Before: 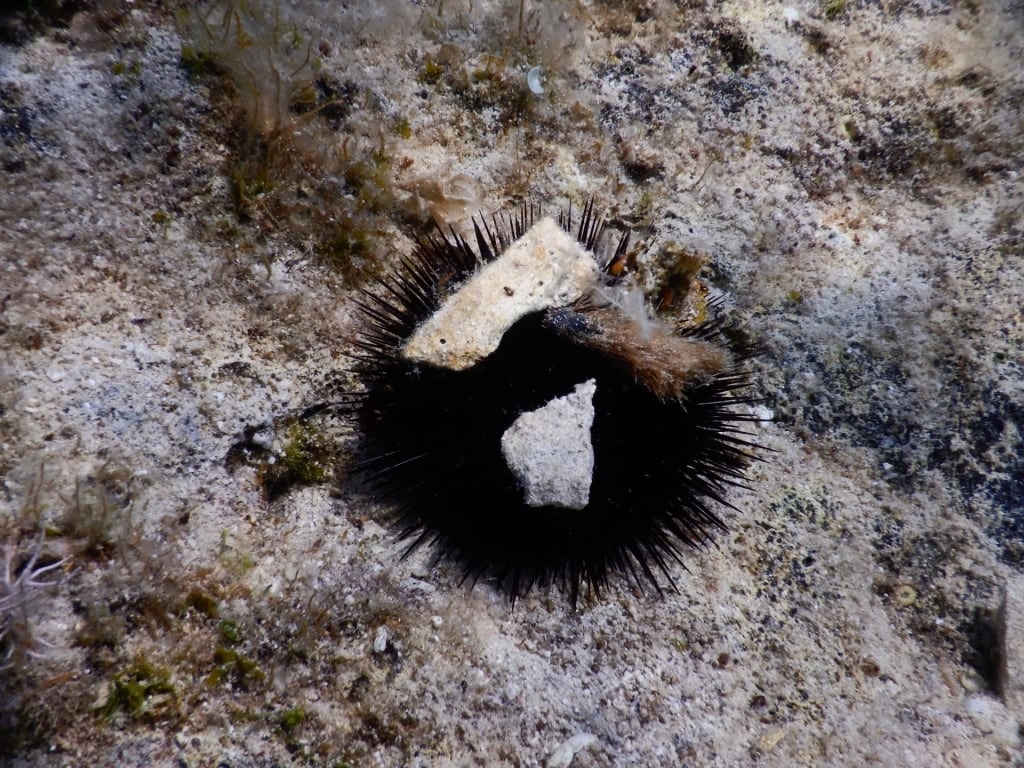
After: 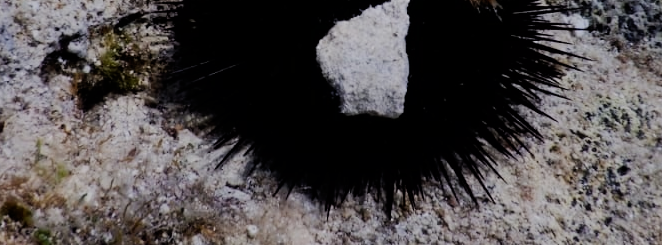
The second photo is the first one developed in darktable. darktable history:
filmic rgb: black relative exposure -7.2 EV, white relative exposure 5.38 EV, threshold 2.94 EV, hardness 3.02, enable highlight reconstruction true
crop: left 18.099%, top 50.955%, right 17.172%, bottom 16.803%
